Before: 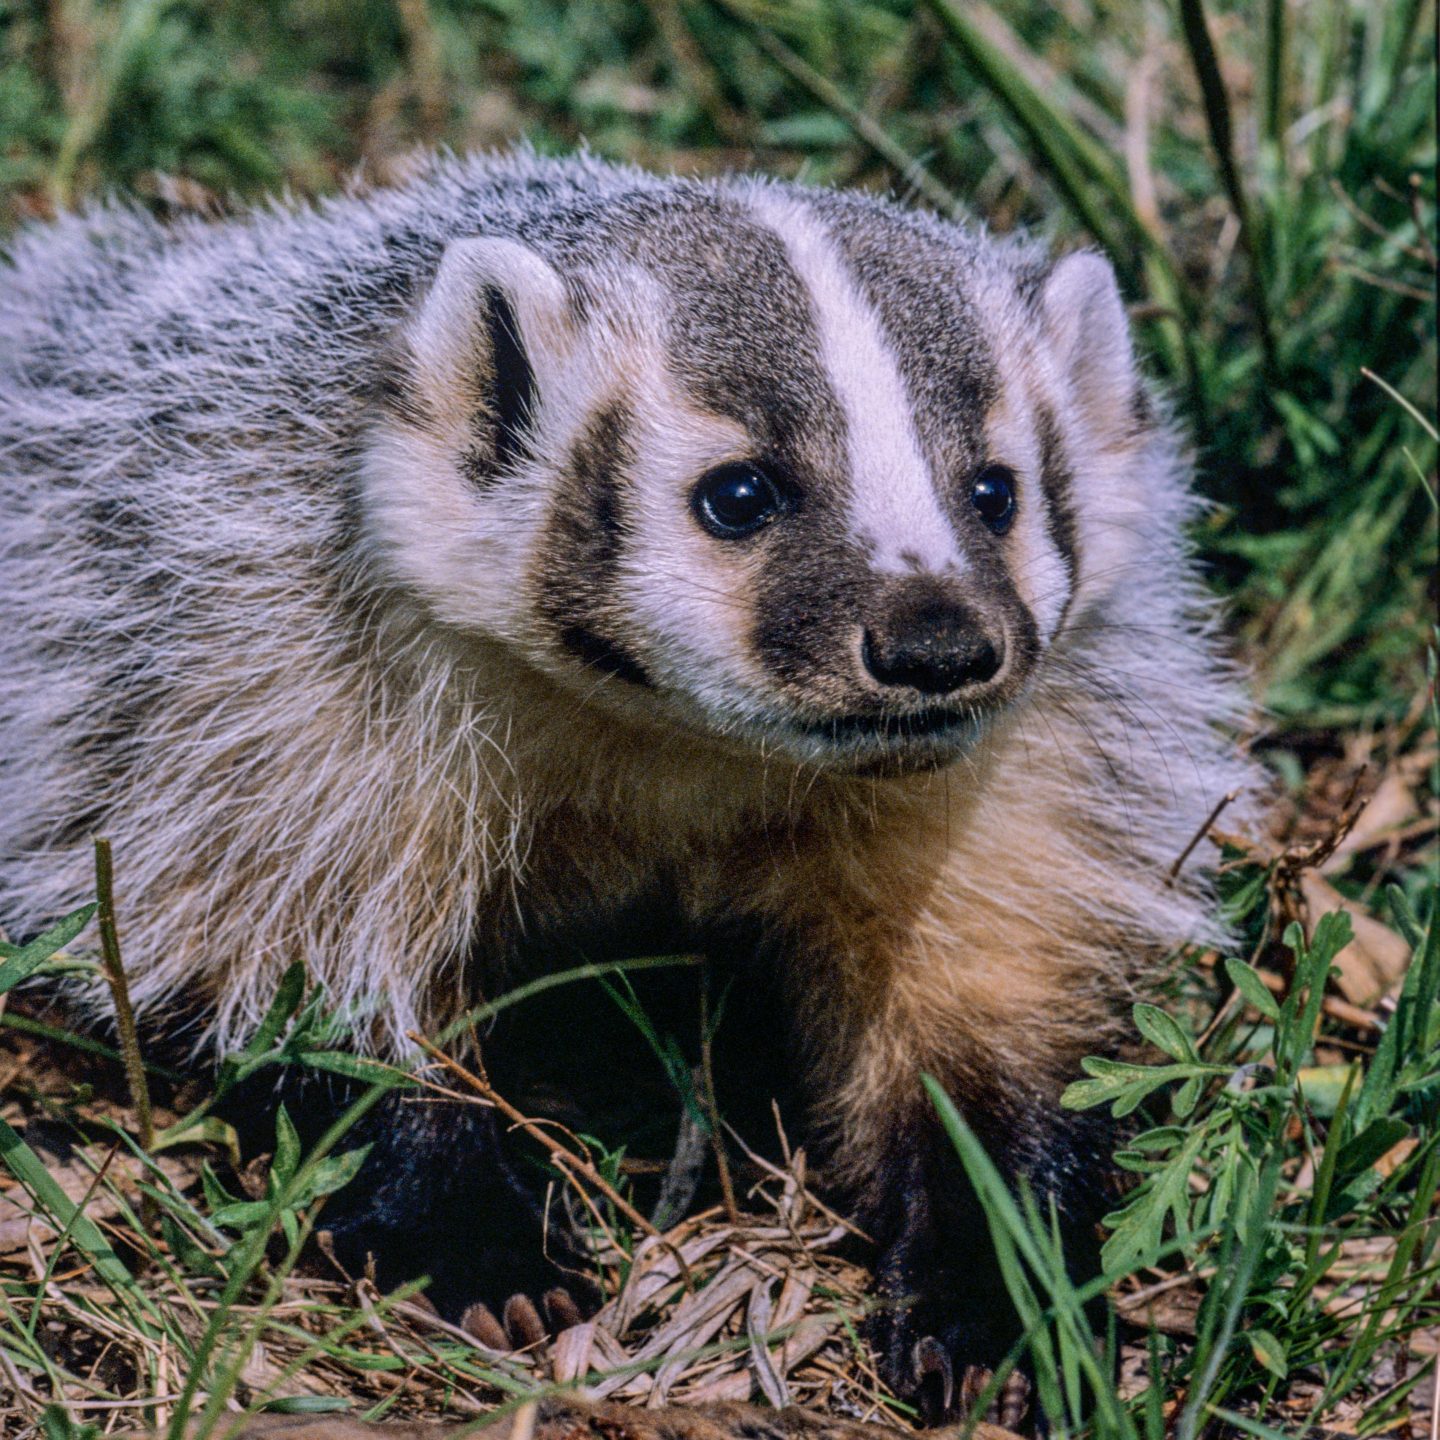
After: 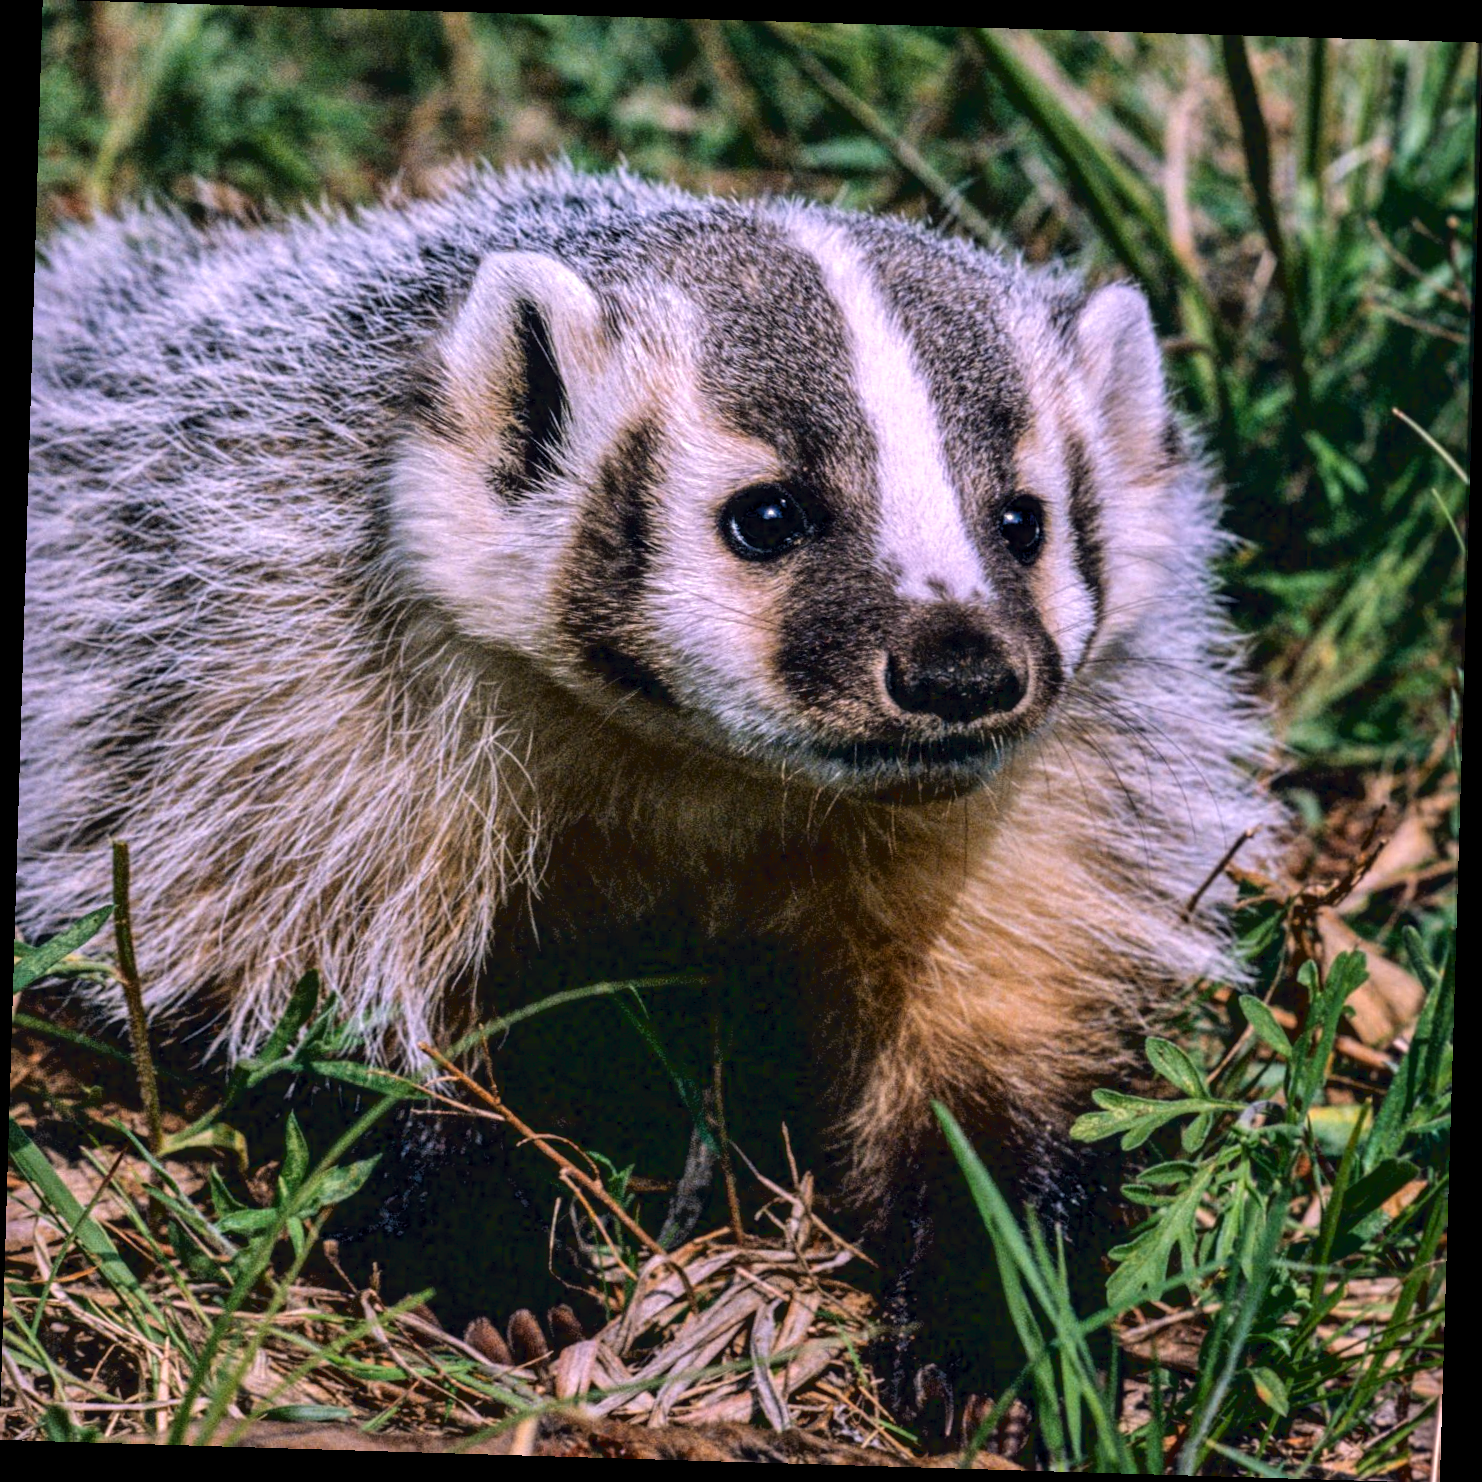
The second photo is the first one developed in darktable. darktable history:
rotate and perspective: rotation 1.72°, automatic cropping off
color correction: highlights a* 3.22, highlights b* 1.93, saturation 1.19
local contrast: highlights 100%, shadows 100%, detail 120%, midtone range 0.2
levels: levels [0.055, 0.477, 0.9]
tone curve: curves: ch0 [(0.122, 0.111) (1, 1)]
